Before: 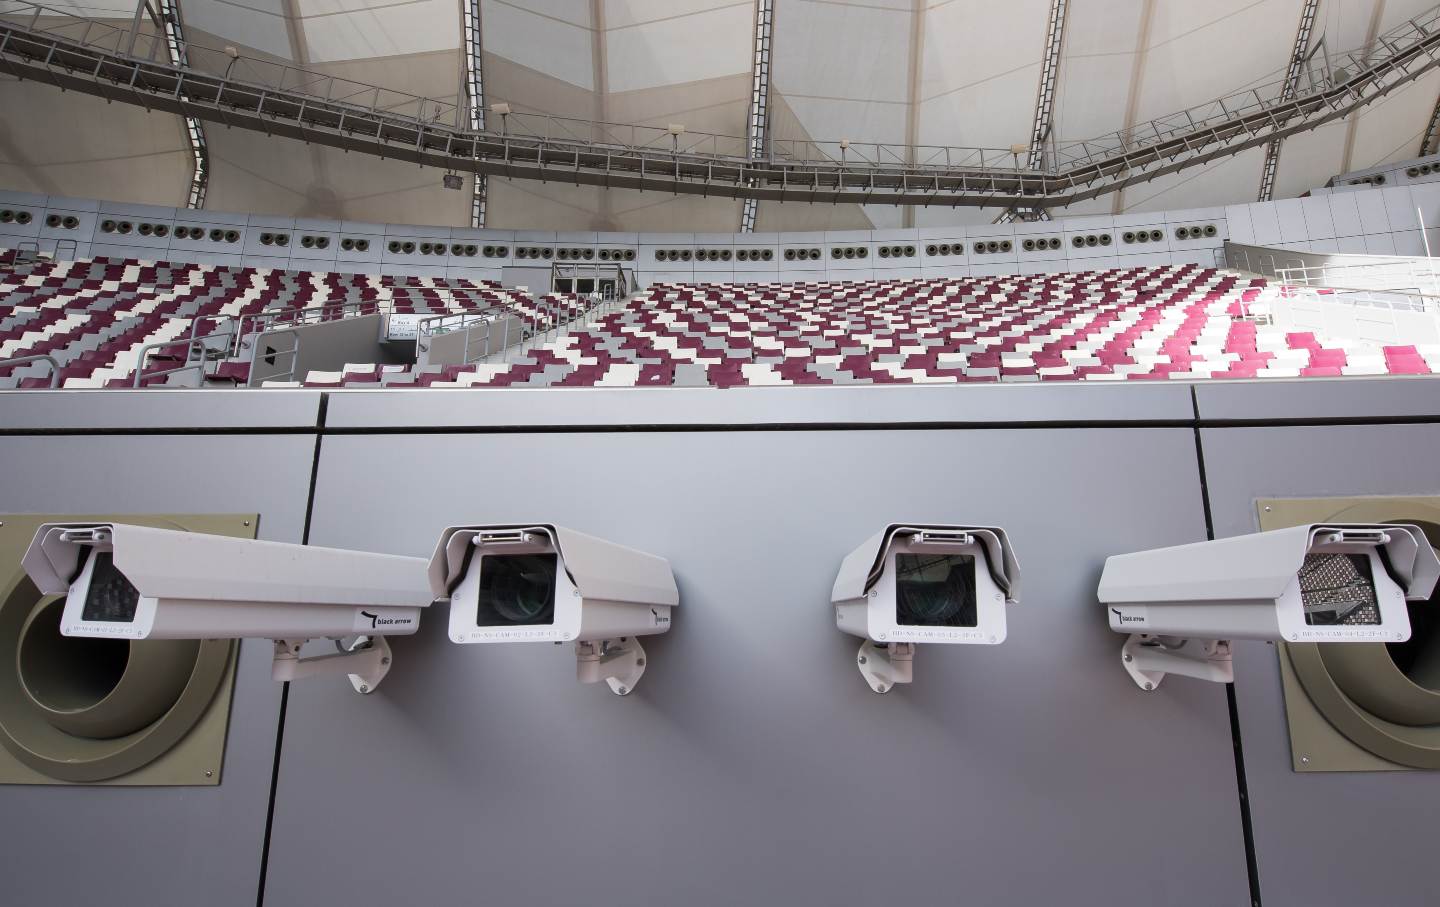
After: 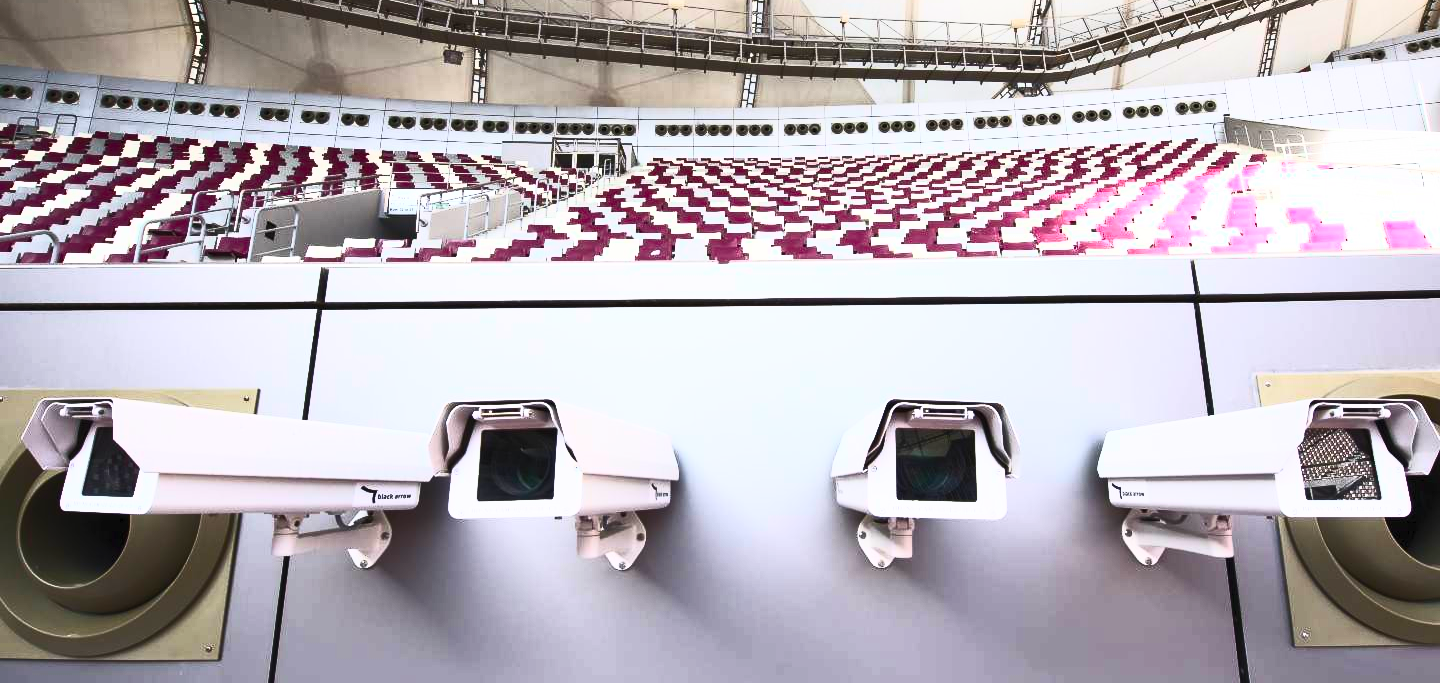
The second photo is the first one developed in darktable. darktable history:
contrast brightness saturation: contrast 0.841, brightness 0.601, saturation 0.589
crop: top 13.836%, bottom 10.858%
